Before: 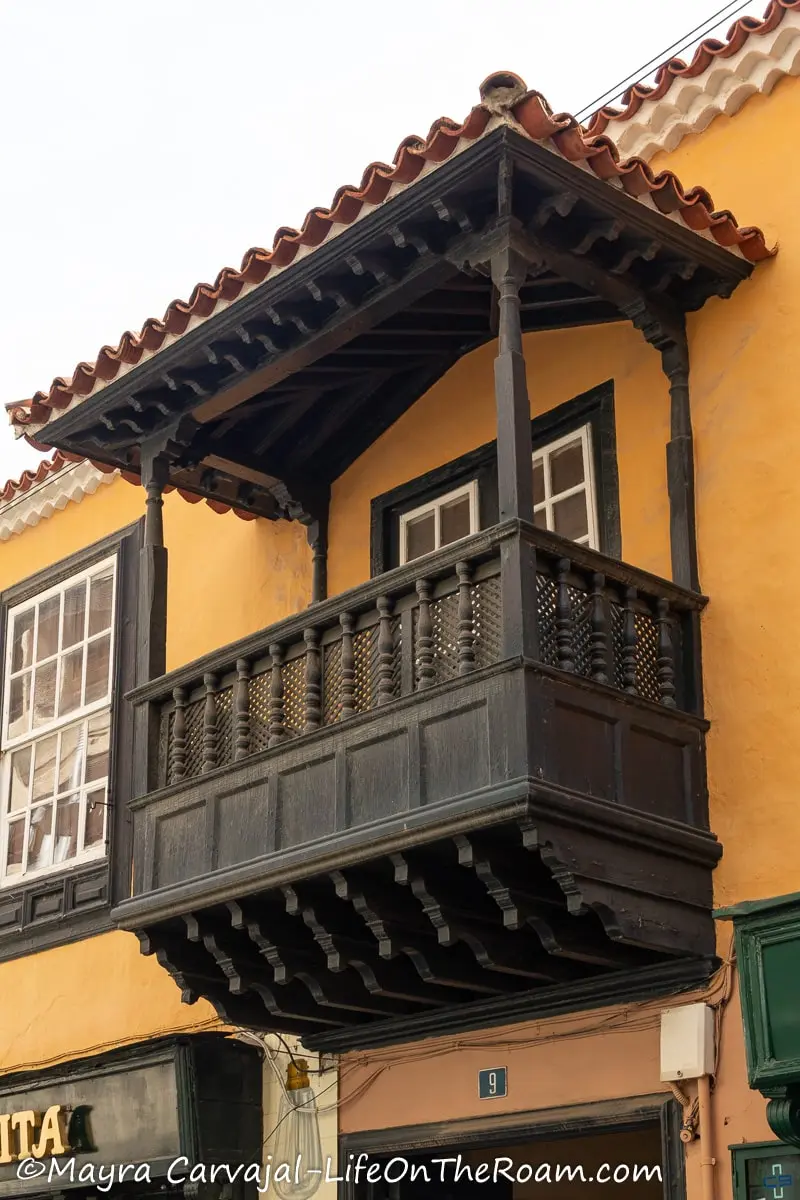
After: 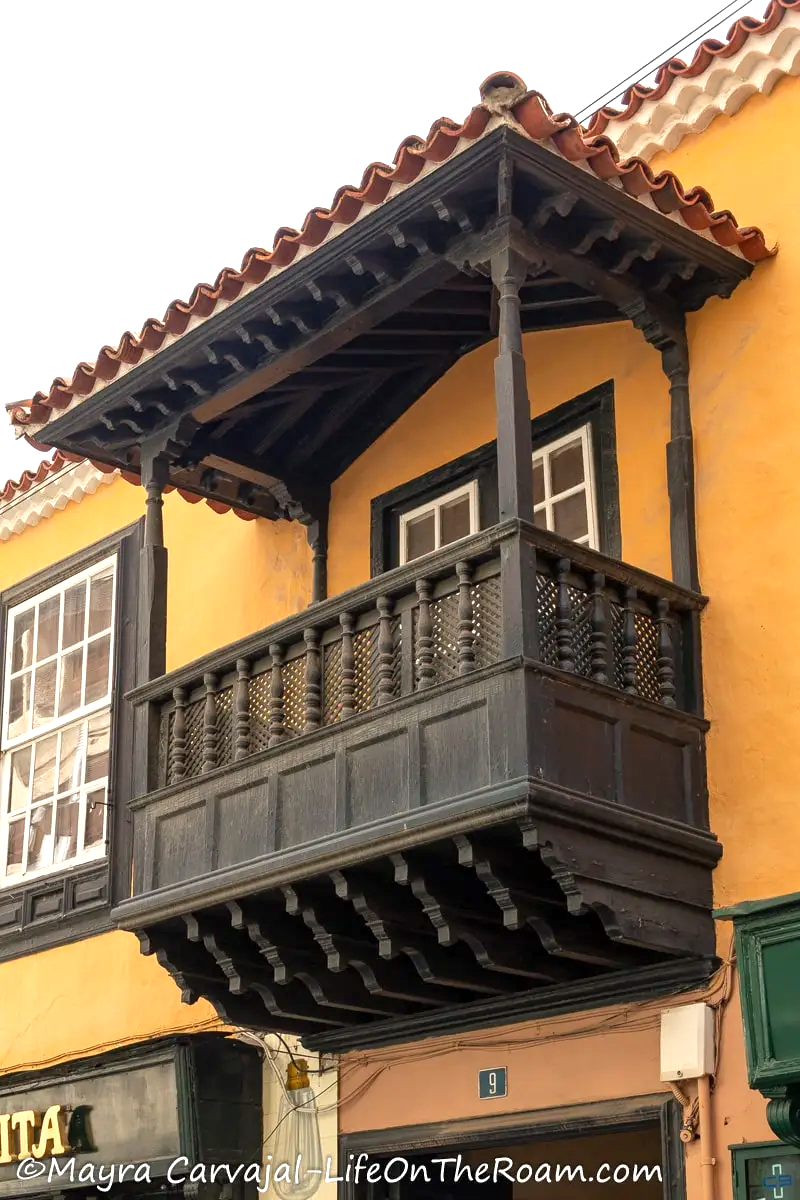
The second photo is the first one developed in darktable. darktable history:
exposure: black level correction 0.001, exposure 0.5 EV, compensate exposure bias true, compensate highlight preservation false
shadows and highlights: shadows 25, highlights -25
